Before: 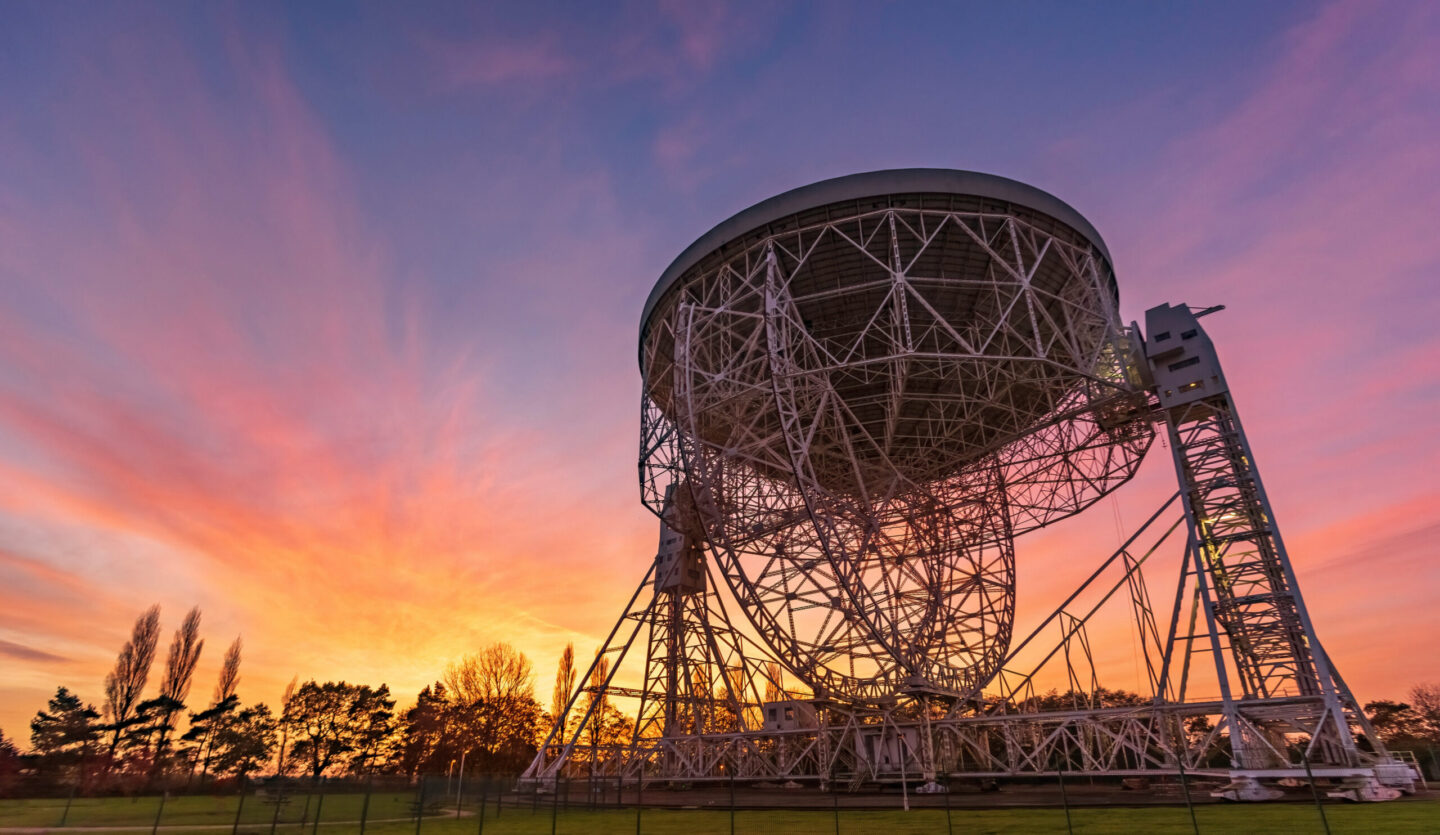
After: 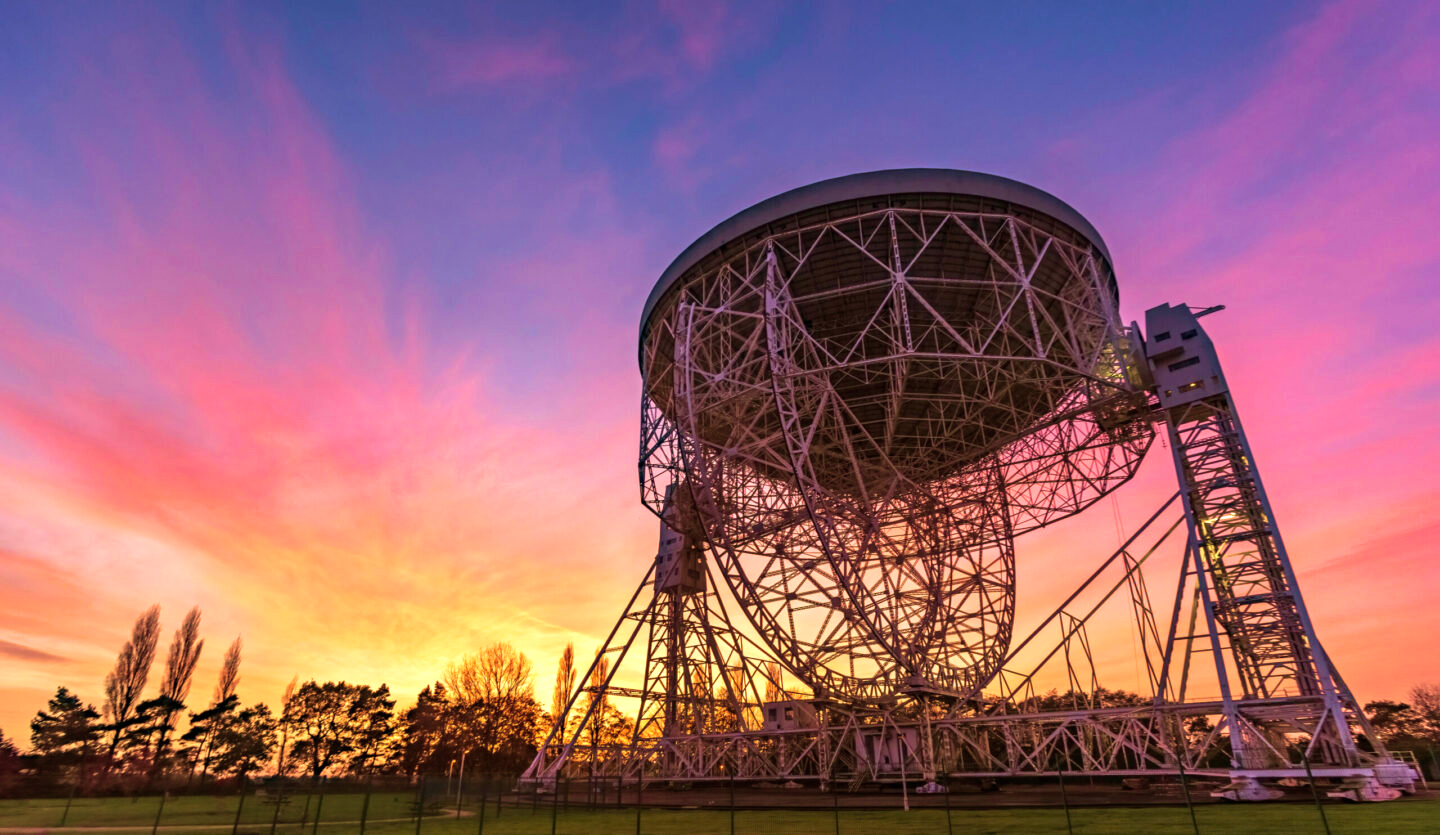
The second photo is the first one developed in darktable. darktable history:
tone equalizer: -8 EV -0.388 EV, -7 EV -0.395 EV, -6 EV -0.312 EV, -5 EV -0.237 EV, -3 EV 0.2 EV, -2 EV 0.315 EV, -1 EV 0.4 EV, +0 EV 0.389 EV
velvia: strength 74.9%
